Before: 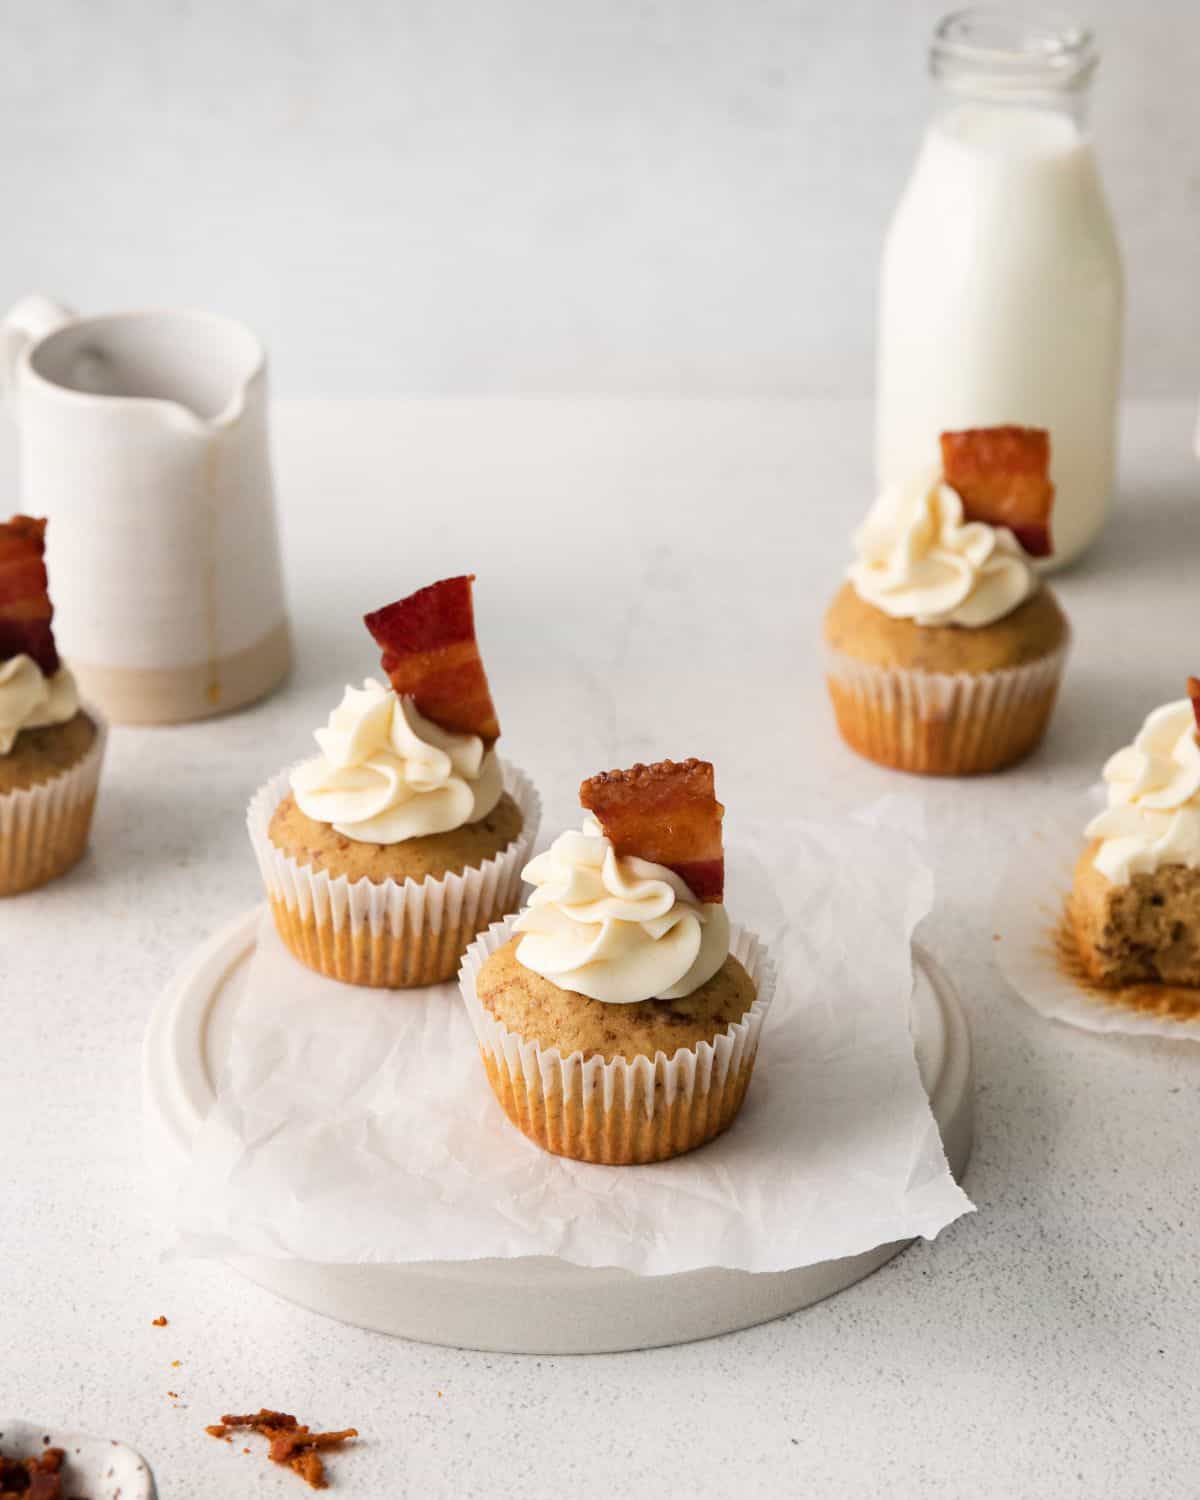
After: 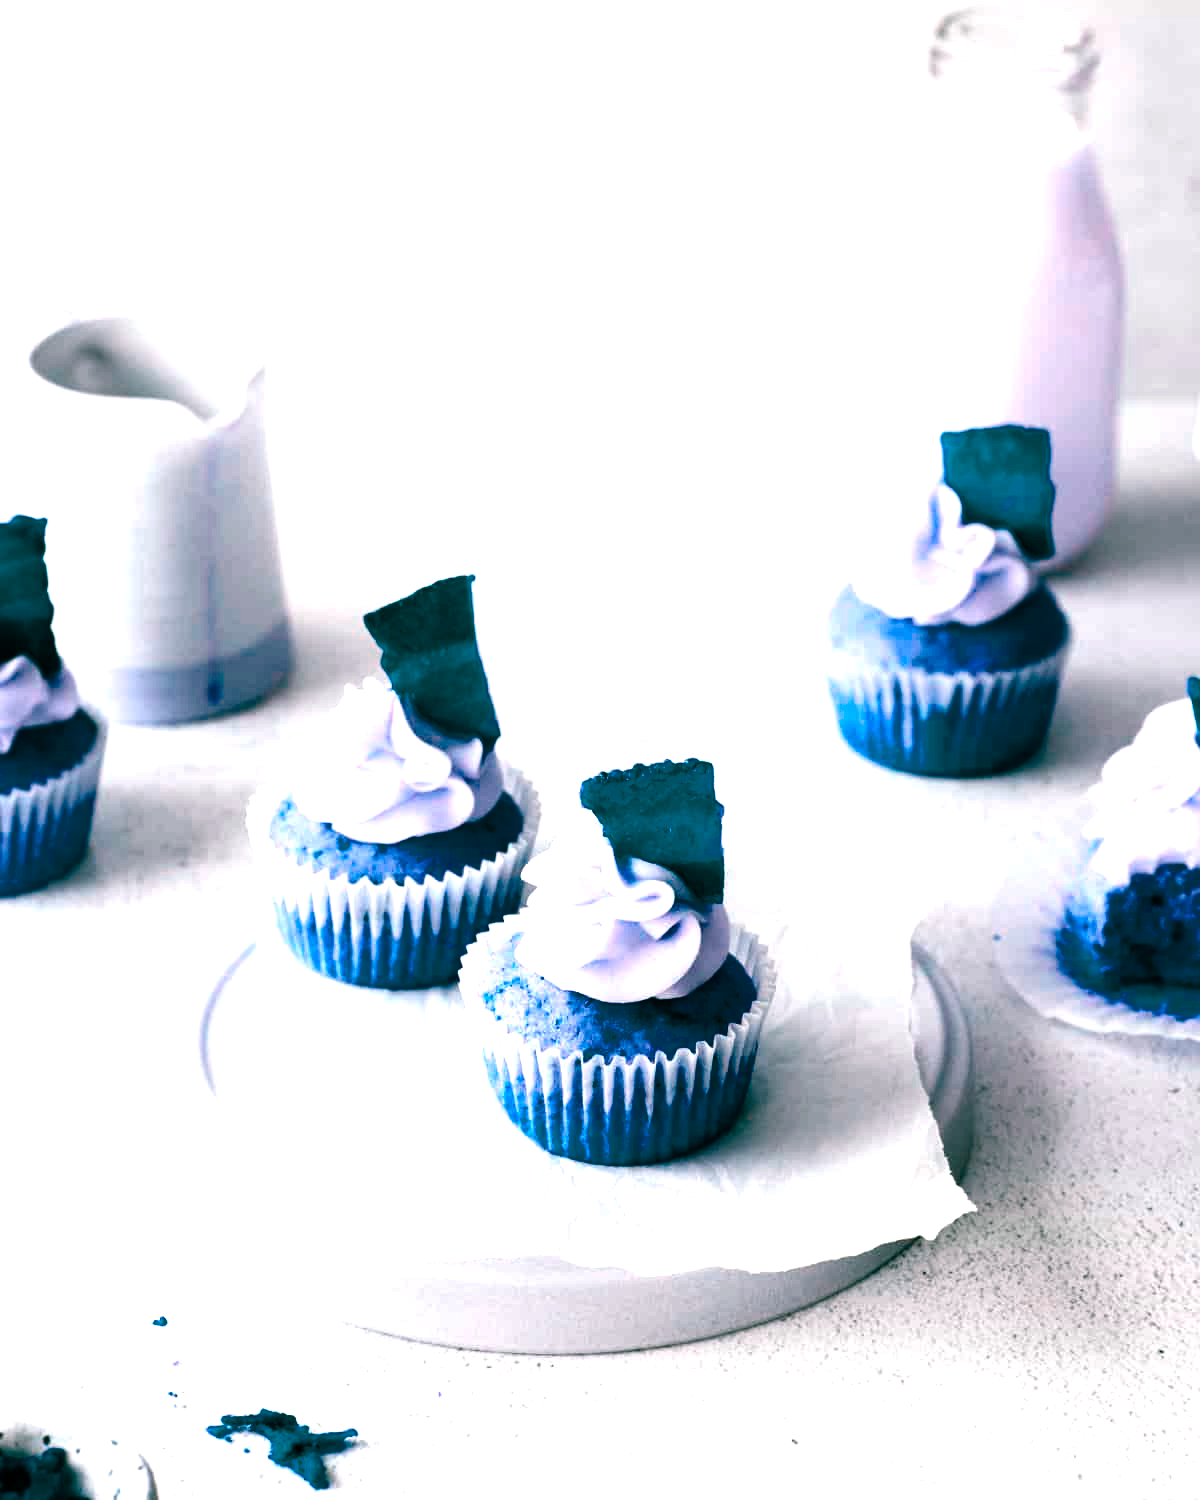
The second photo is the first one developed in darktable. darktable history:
color balance rgb: shadows lift › chroma 12.038%, shadows lift › hue 132.72°, highlights gain › chroma 1.008%, highlights gain › hue 52.91°, perceptual saturation grading › global saturation 27.927%, perceptual saturation grading › highlights -25.218%, perceptual saturation grading › mid-tones 25.101%, perceptual saturation grading › shadows 49.926%, hue shift -149.2°, perceptual brilliance grading › highlights 14.427%, perceptual brilliance grading › mid-tones -6.76%, perceptual brilliance grading › shadows -27.369%, contrast 34.68%, saturation formula JzAzBz (2021)
